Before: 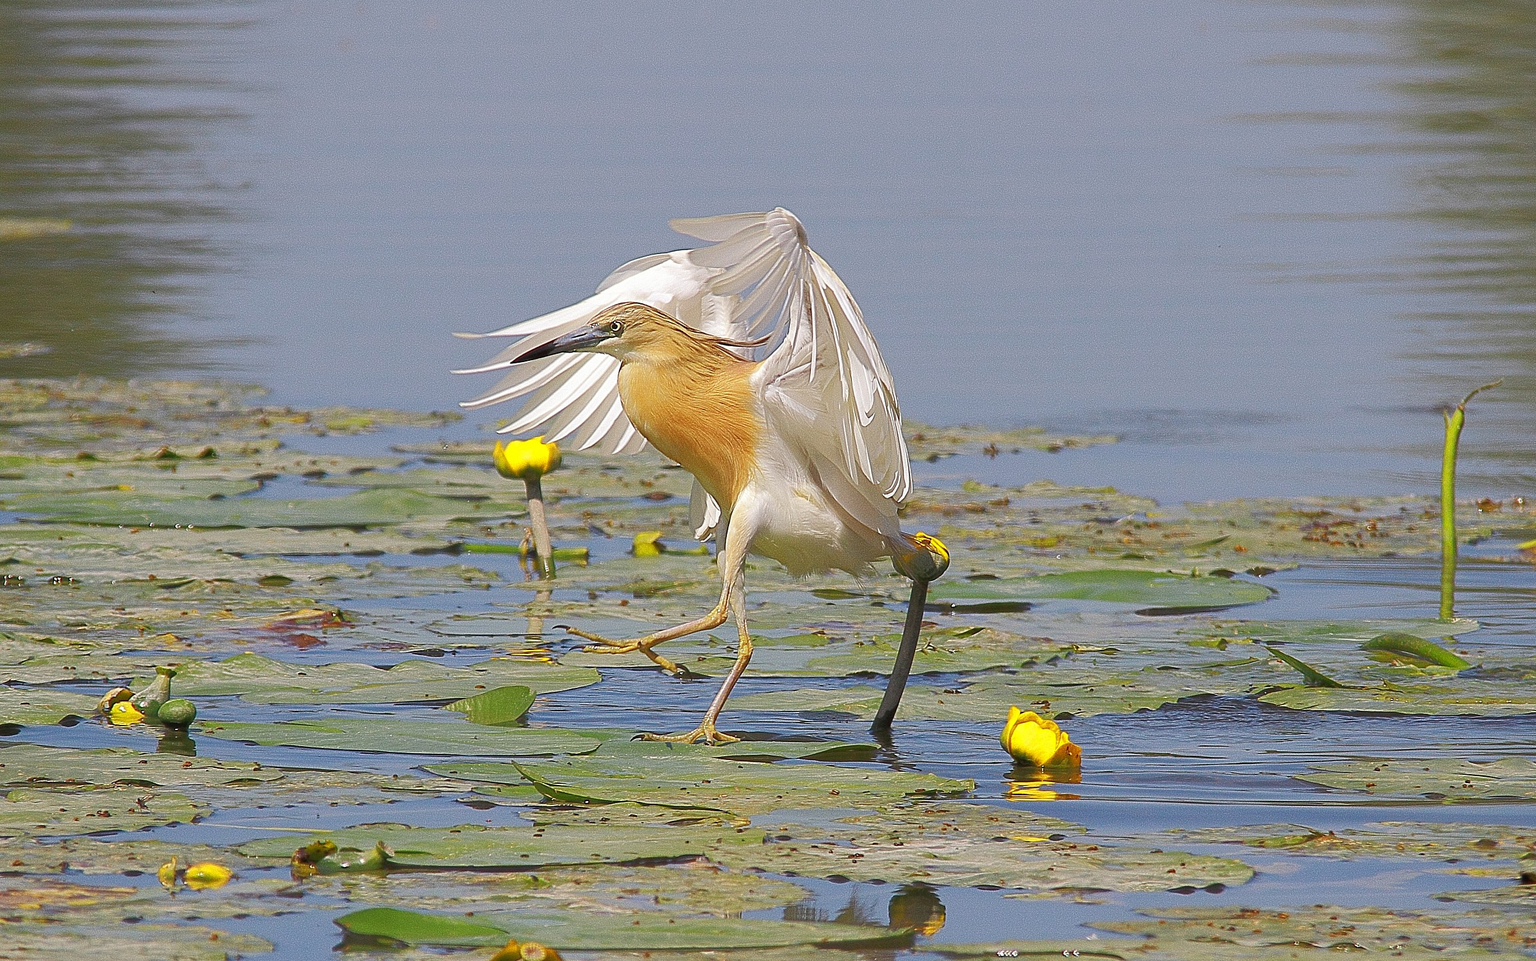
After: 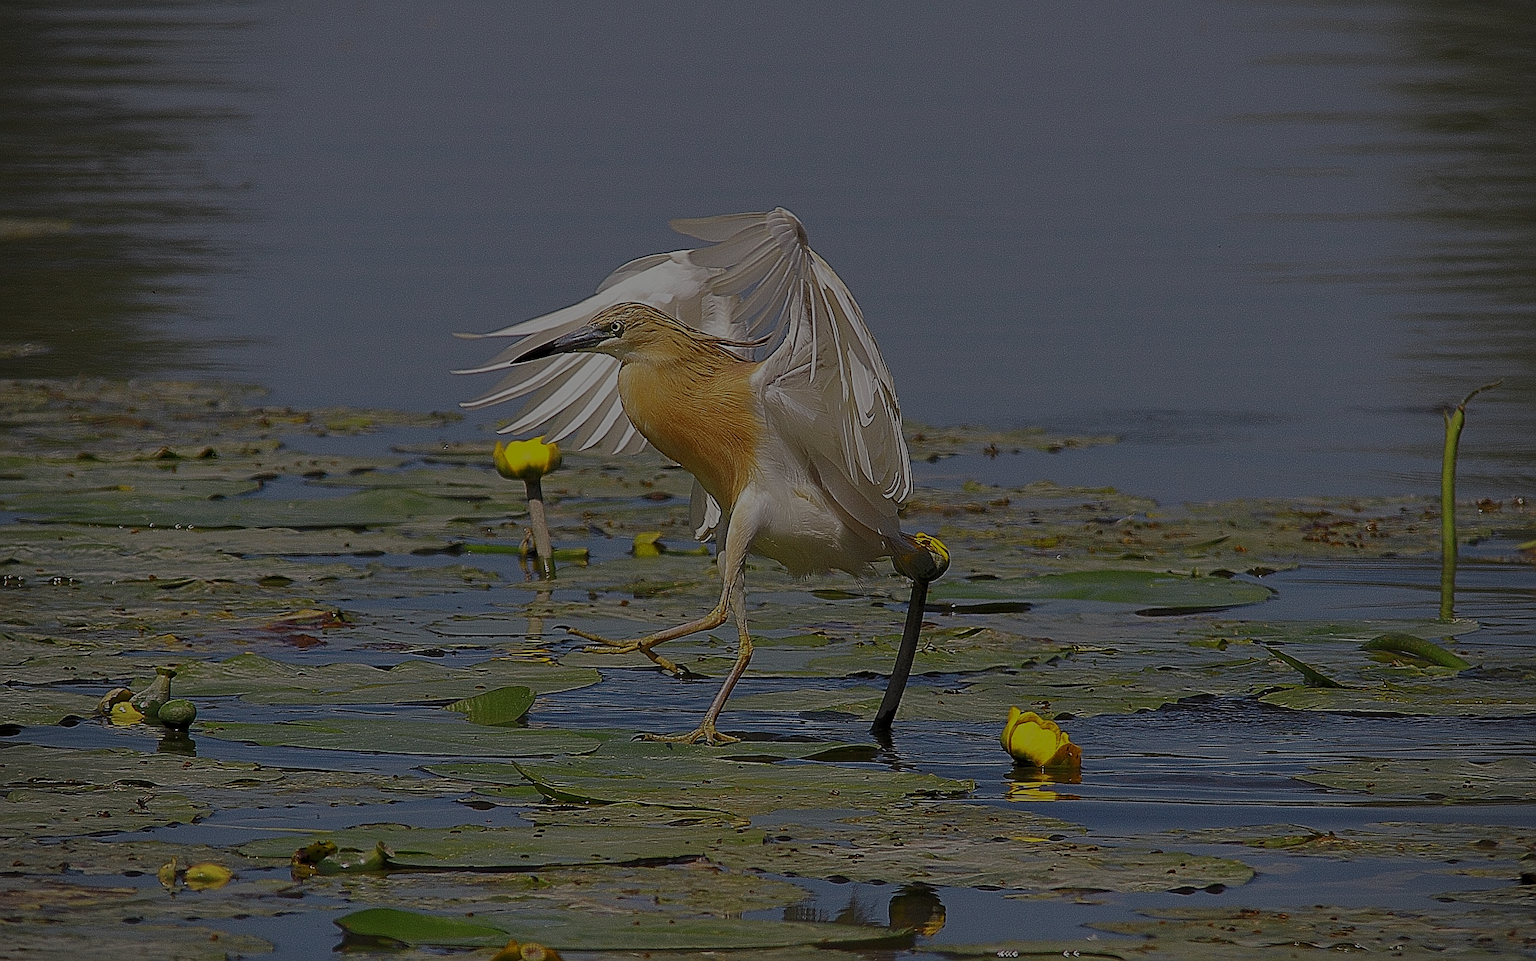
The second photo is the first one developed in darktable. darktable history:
levels: levels [0.031, 0.5, 0.969]
sharpen: on, module defaults
exposure: exposure -1.955 EV, compensate exposure bias true, compensate highlight preservation false
vignetting: brightness -0.327
